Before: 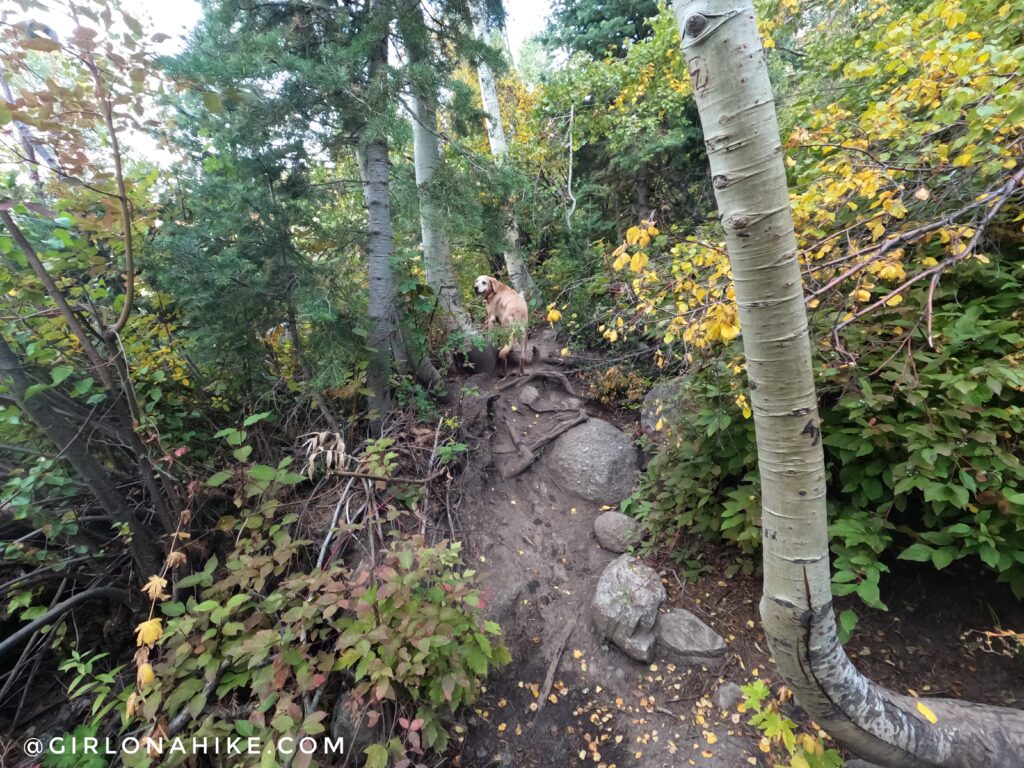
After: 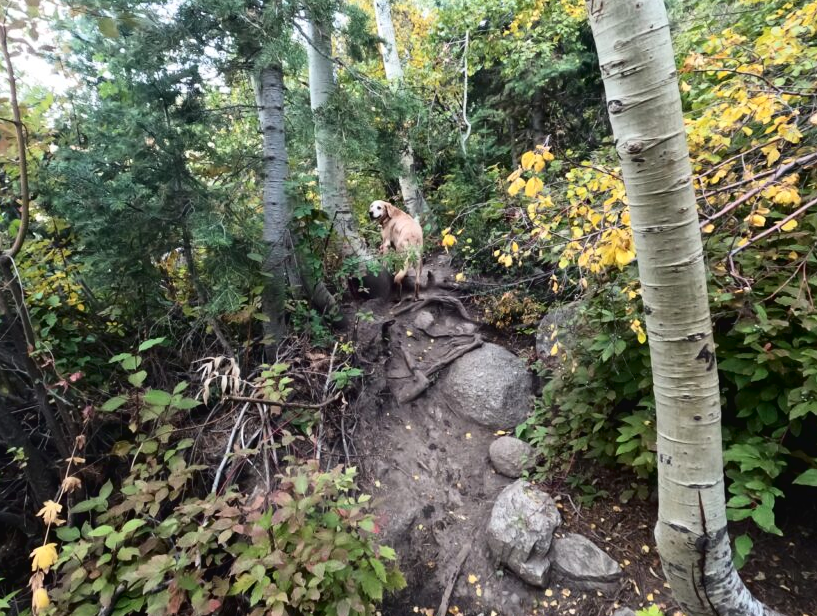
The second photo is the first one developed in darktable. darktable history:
crop and rotate: left 10.257%, top 9.867%, right 9.877%, bottom 9.8%
tone curve: curves: ch0 [(0, 0) (0.003, 0.025) (0.011, 0.025) (0.025, 0.025) (0.044, 0.026) (0.069, 0.033) (0.1, 0.053) (0.136, 0.078) (0.177, 0.108) (0.224, 0.153) (0.277, 0.213) (0.335, 0.286) (0.399, 0.372) (0.468, 0.467) (0.543, 0.565) (0.623, 0.675) (0.709, 0.775) (0.801, 0.863) (0.898, 0.936) (1, 1)], color space Lab, independent channels, preserve colors none
